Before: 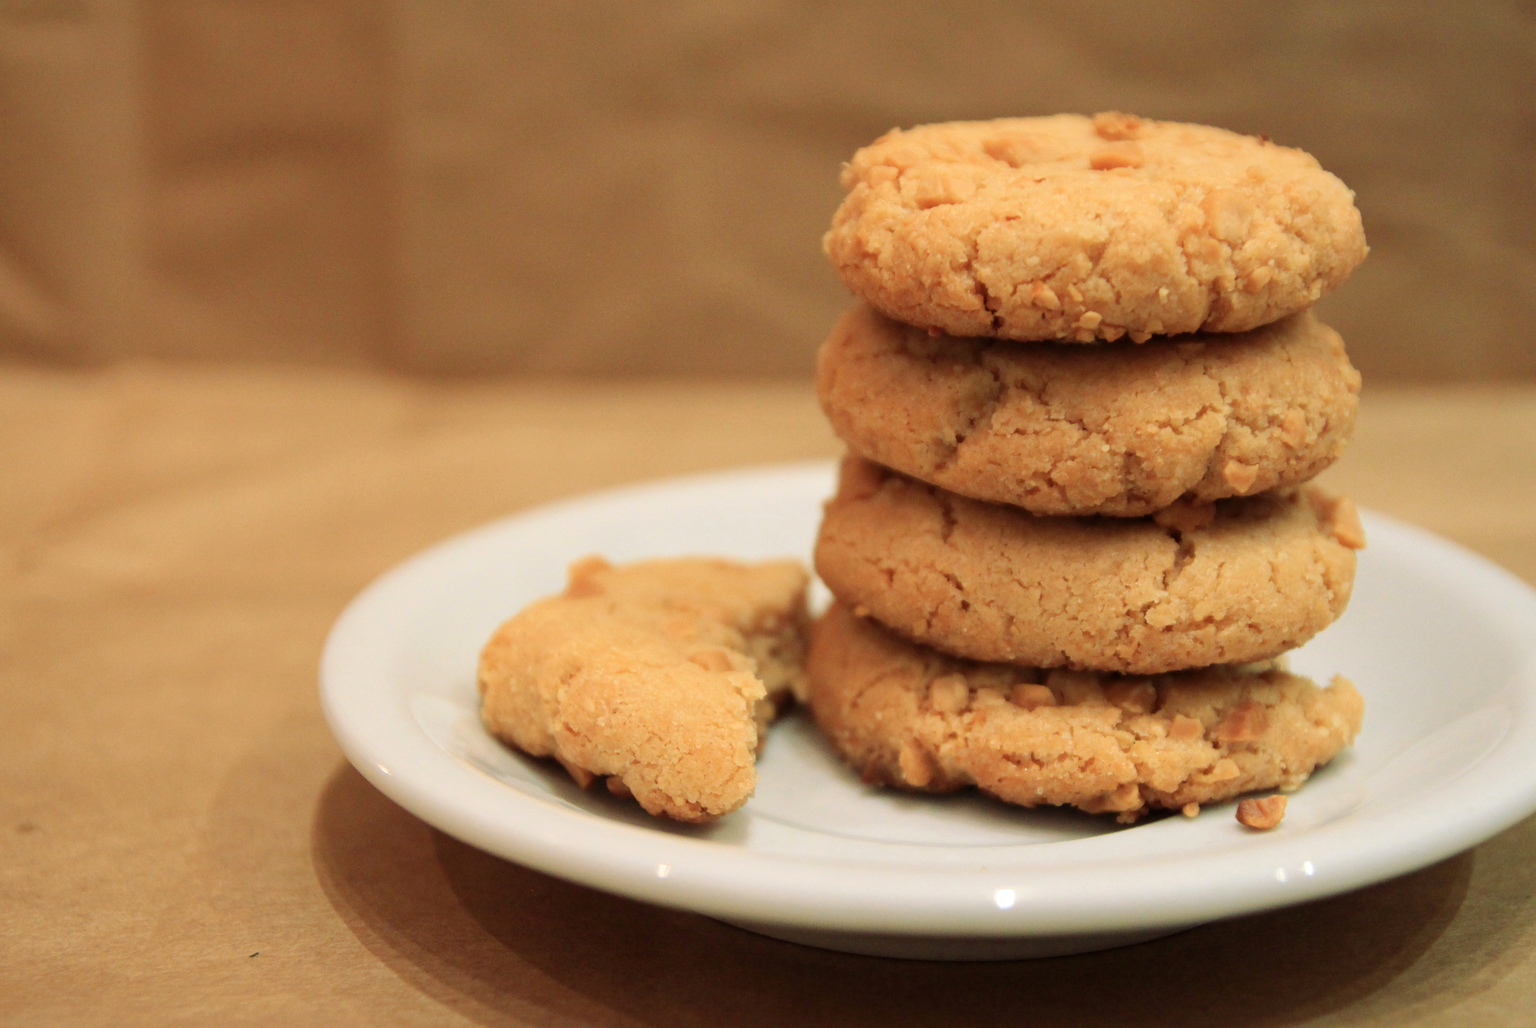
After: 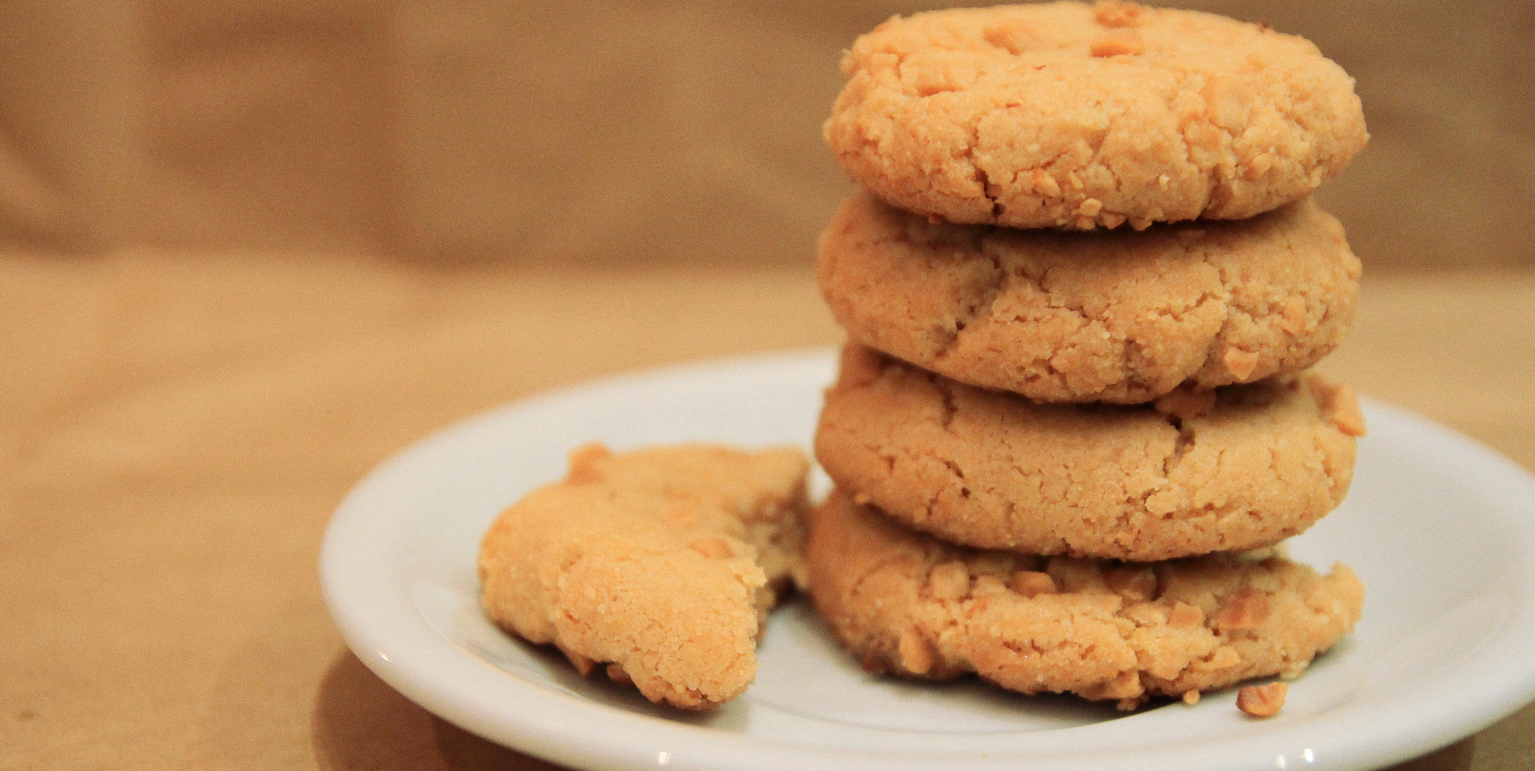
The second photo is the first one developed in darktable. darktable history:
base curve: curves: ch0 [(0, 0) (0.235, 0.266) (0.503, 0.496) (0.786, 0.72) (1, 1)]
grain: coarseness 0.09 ISO, strength 40%
crop: top 11.038%, bottom 13.962%
